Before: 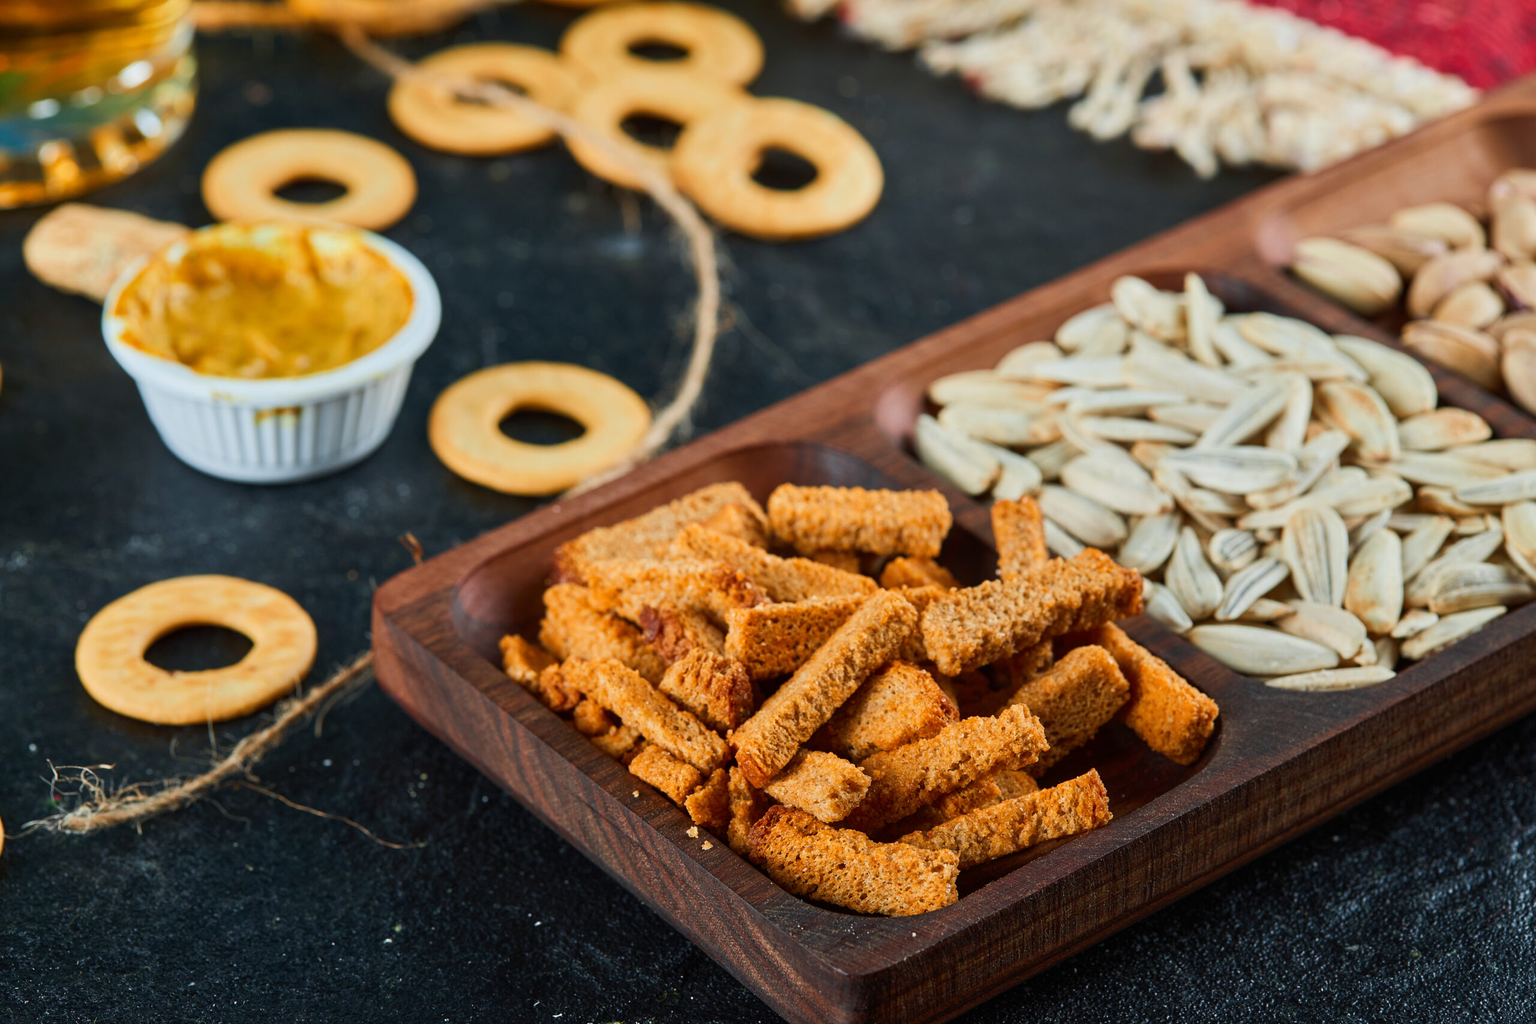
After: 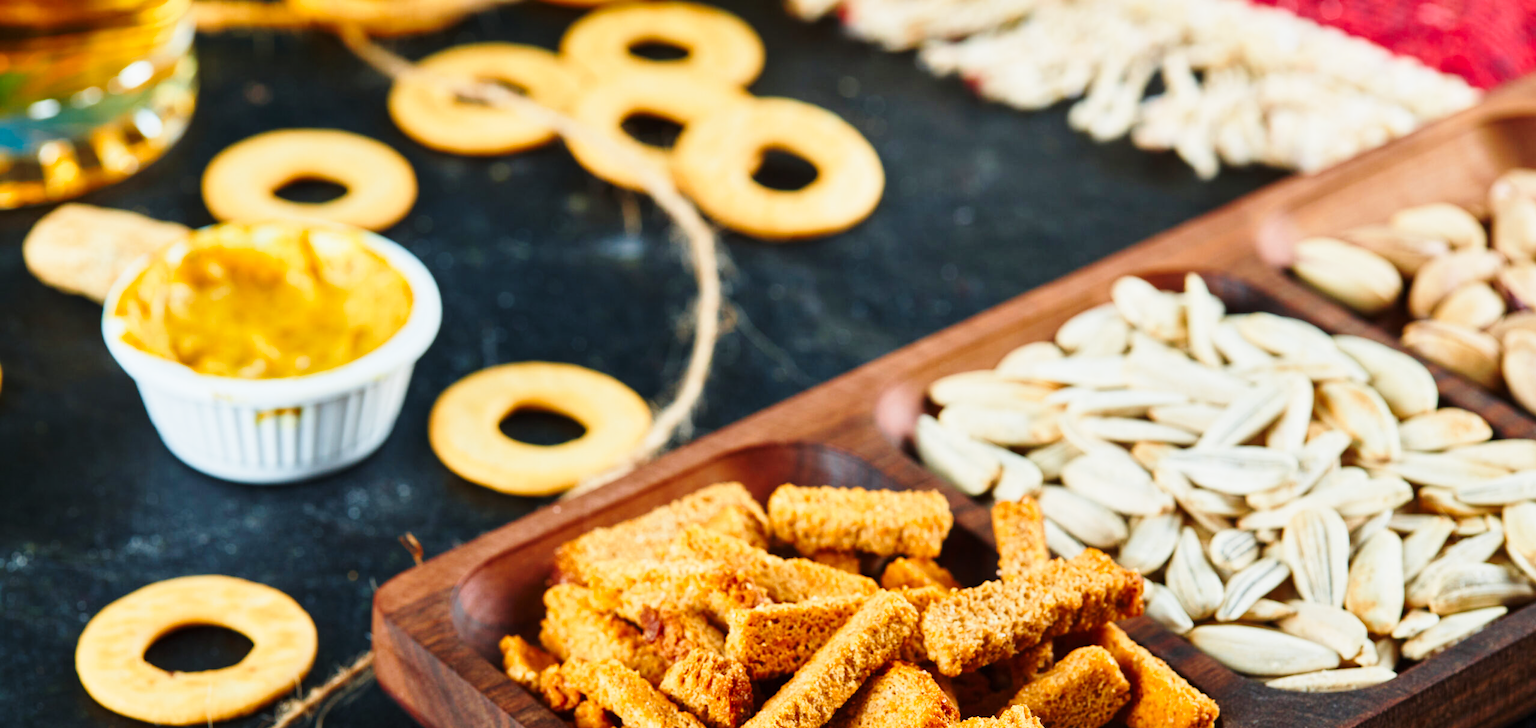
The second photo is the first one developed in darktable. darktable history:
crop: right 0%, bottom 28.831%
base curve: curves: ch0 [(0, 0) (0.028, 0.03) (0.121, 0.232) (0.46, 0.748) (0.859, 0.968) (1, 1)], preserve colors none
